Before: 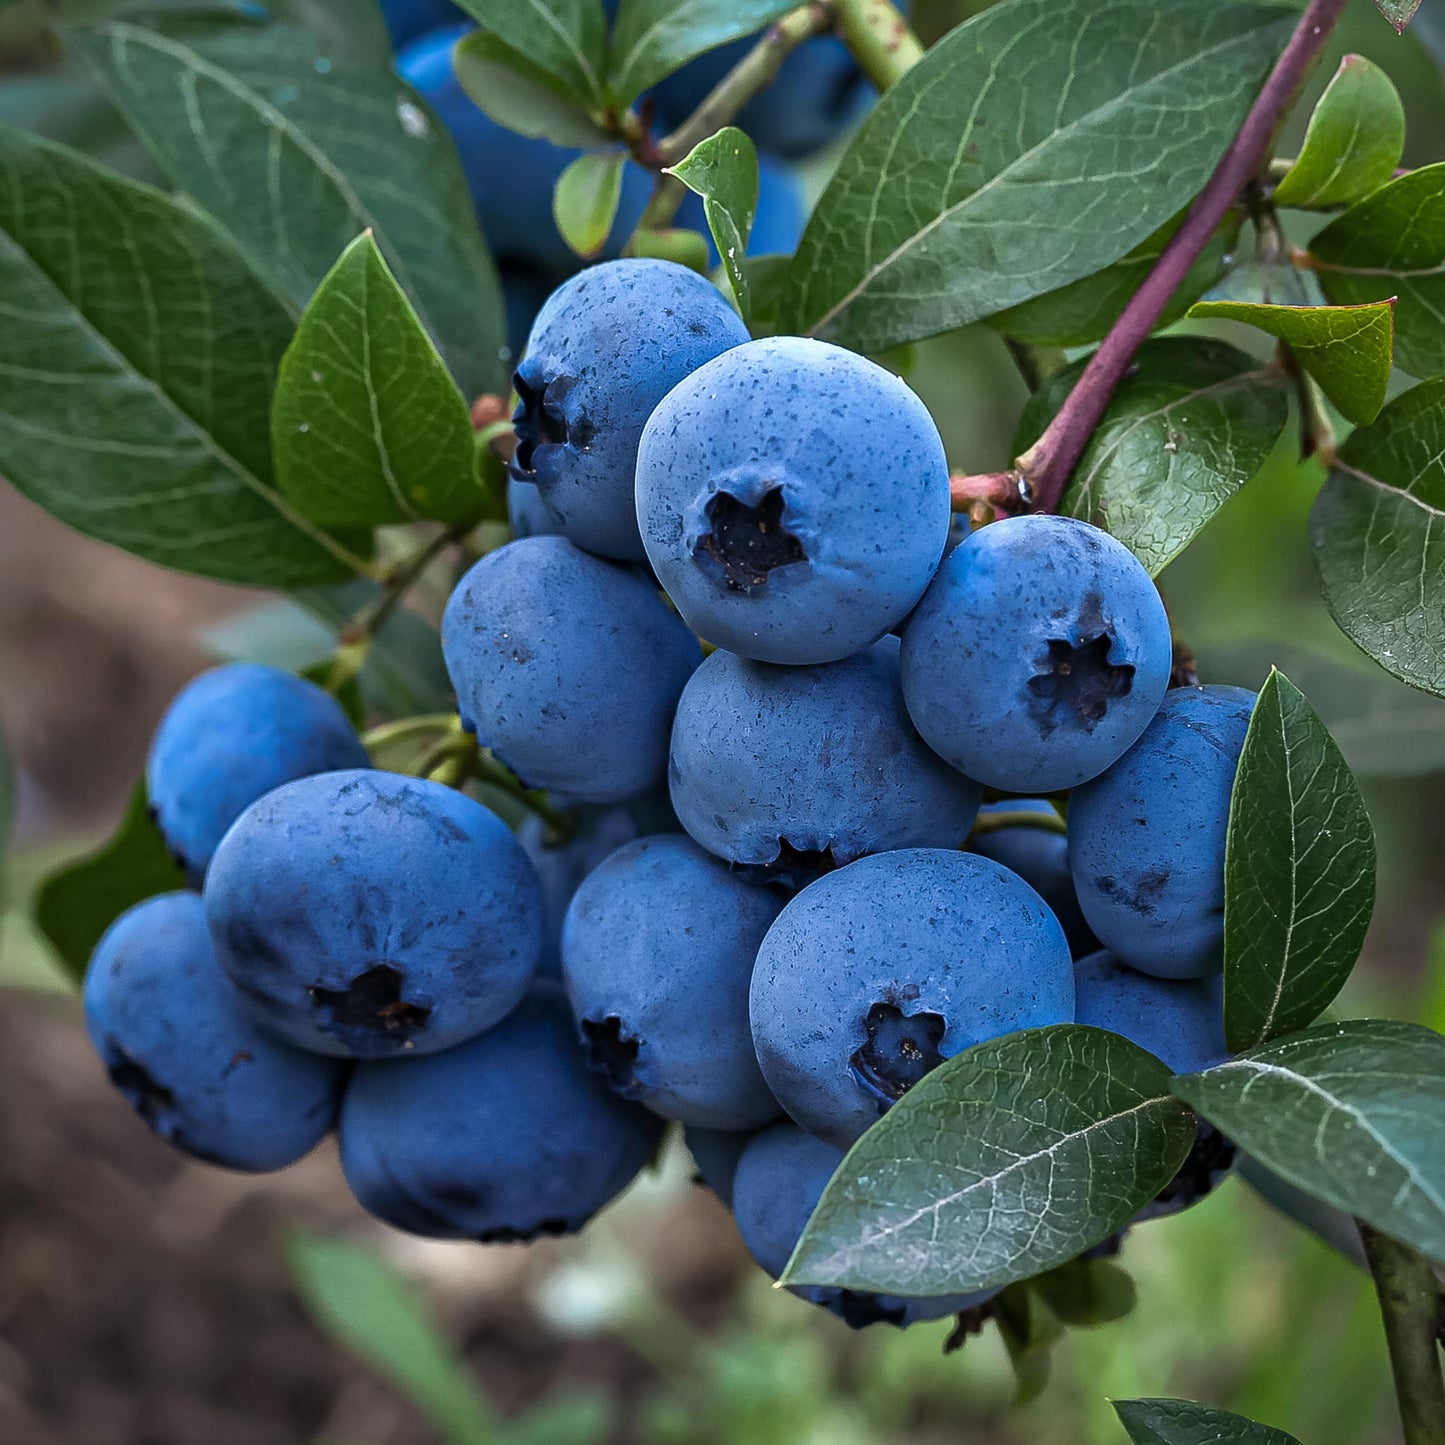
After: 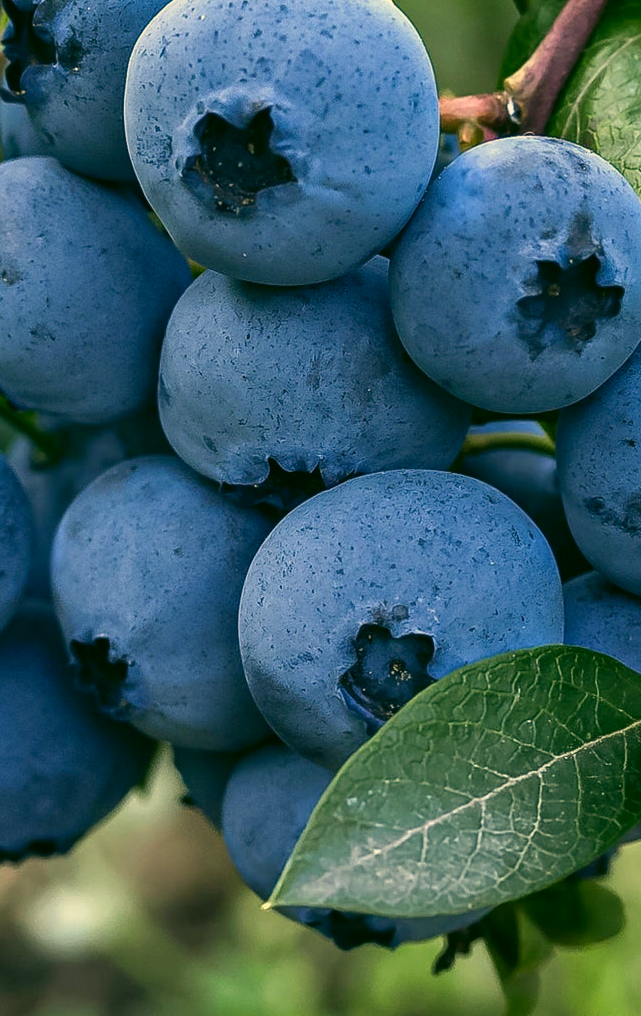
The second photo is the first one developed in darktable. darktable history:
shadows and highlights: shadows 22.7, highlights -48.71, soften with gaussian
color correction: highlights a* 5.3, highlights b* 24.26, shadows a* -15.58, shadows b* 4.02
crop: left 35.432%, top 26.233%, right 20.145%, bottom 3.432%
